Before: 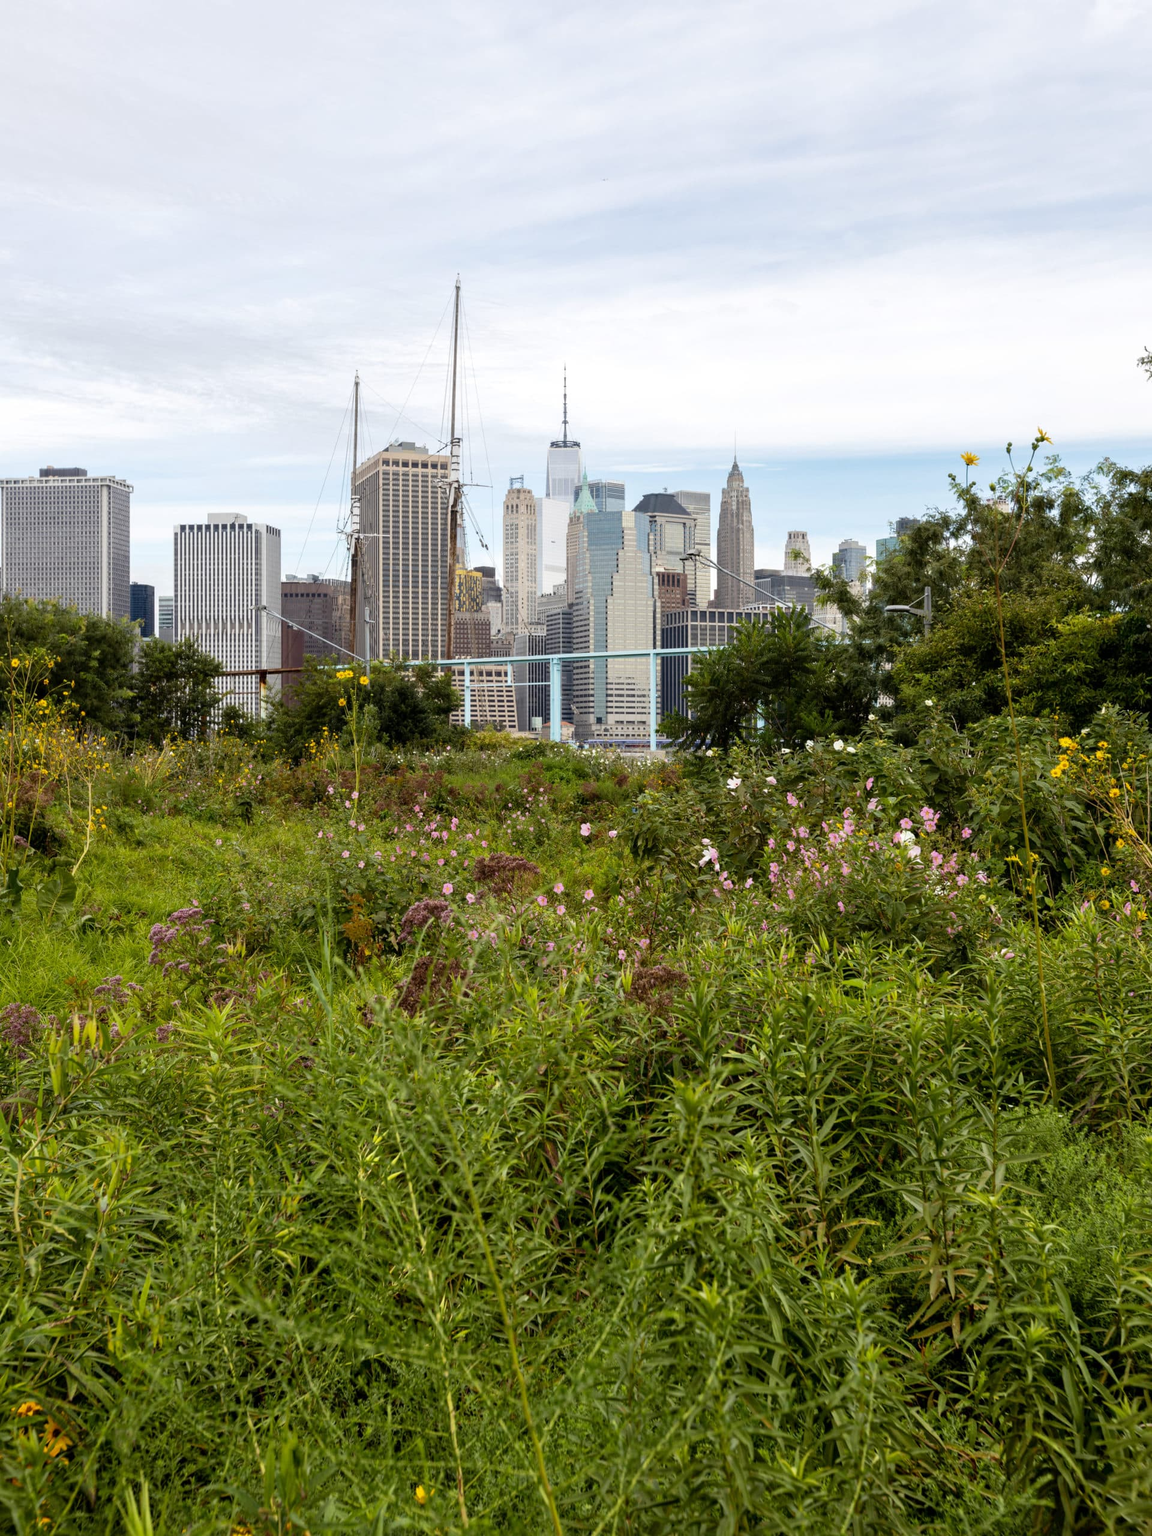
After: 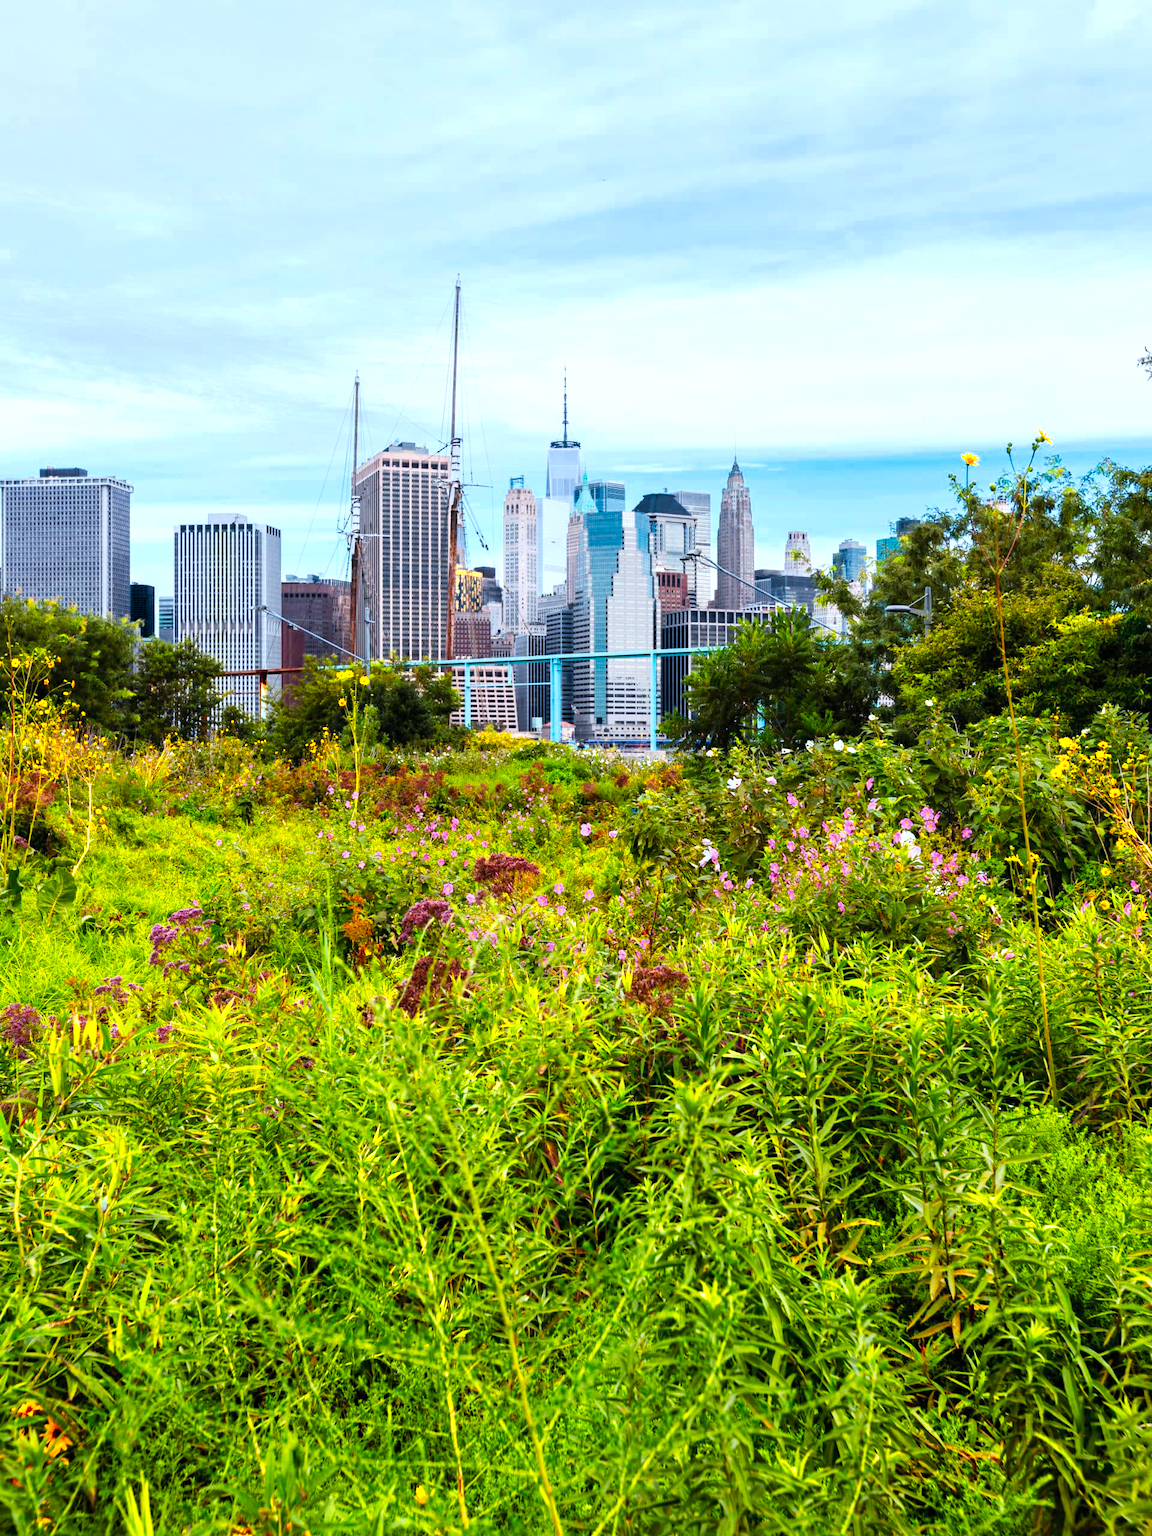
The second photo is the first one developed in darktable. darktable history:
color calibration: output R [1.422, -0.35, -0.252, 0], output G [-0.238, 1.259, -0.084, 0], output B [-0.081, -0.196, 1.58, 0], output brightness [0.49, 0.671, -0.57, 0], illuminant same as pipeline (D50), adaptation none (bypass), saturation algorithm version 1 (2020)
tone curve: curves: ch0 [(0, 0) (0.003, 0.012) (0.011, 0.015) (0.025, 0.02) (0.044, 0.032) (0.069, 0.044) (0.1, 0.063) (0.136, 0.085) (0.177, 0.121) (0.224, 0.159) (0.277, 0.207) (0.335, 0.261) (0.399, 0.328) (0.468, 0.41) (0.543, 0.506) (0.623, 0.609) (0.709, 0.719) (0.801, 0.82) (0.898, 0.907) (1, 1)], preserve colors none
